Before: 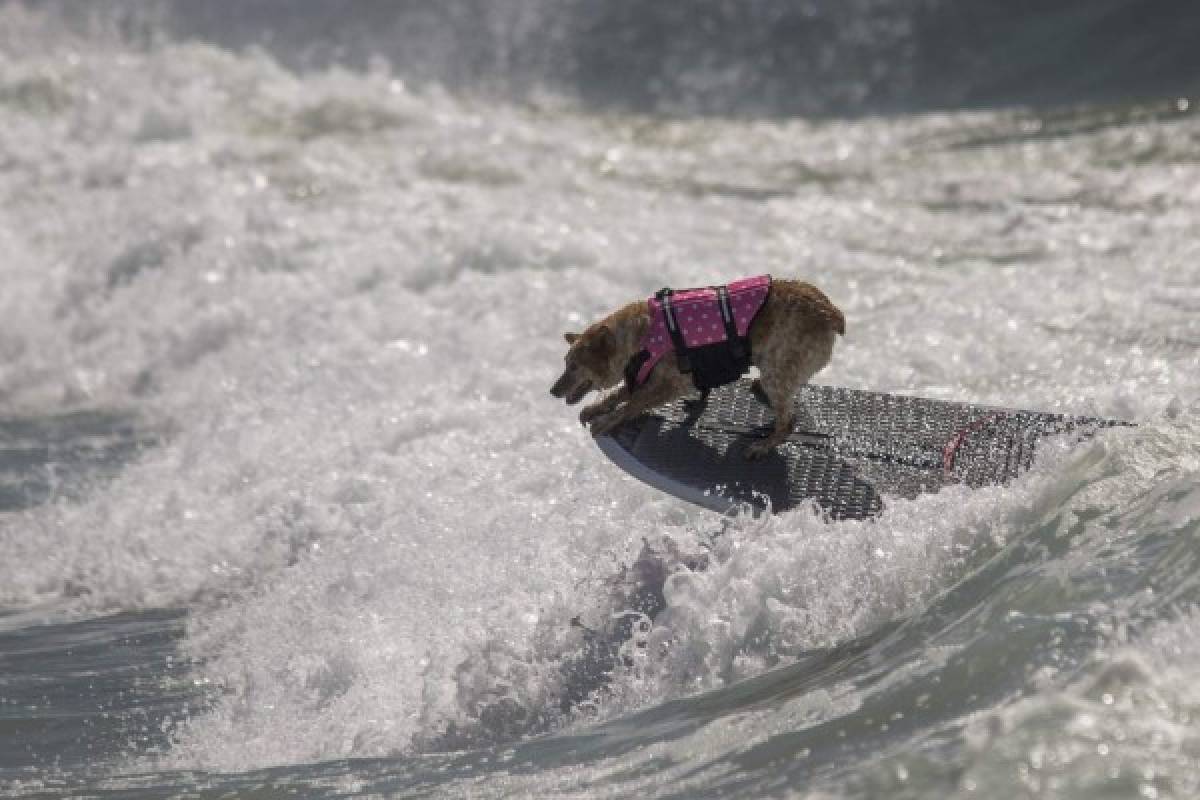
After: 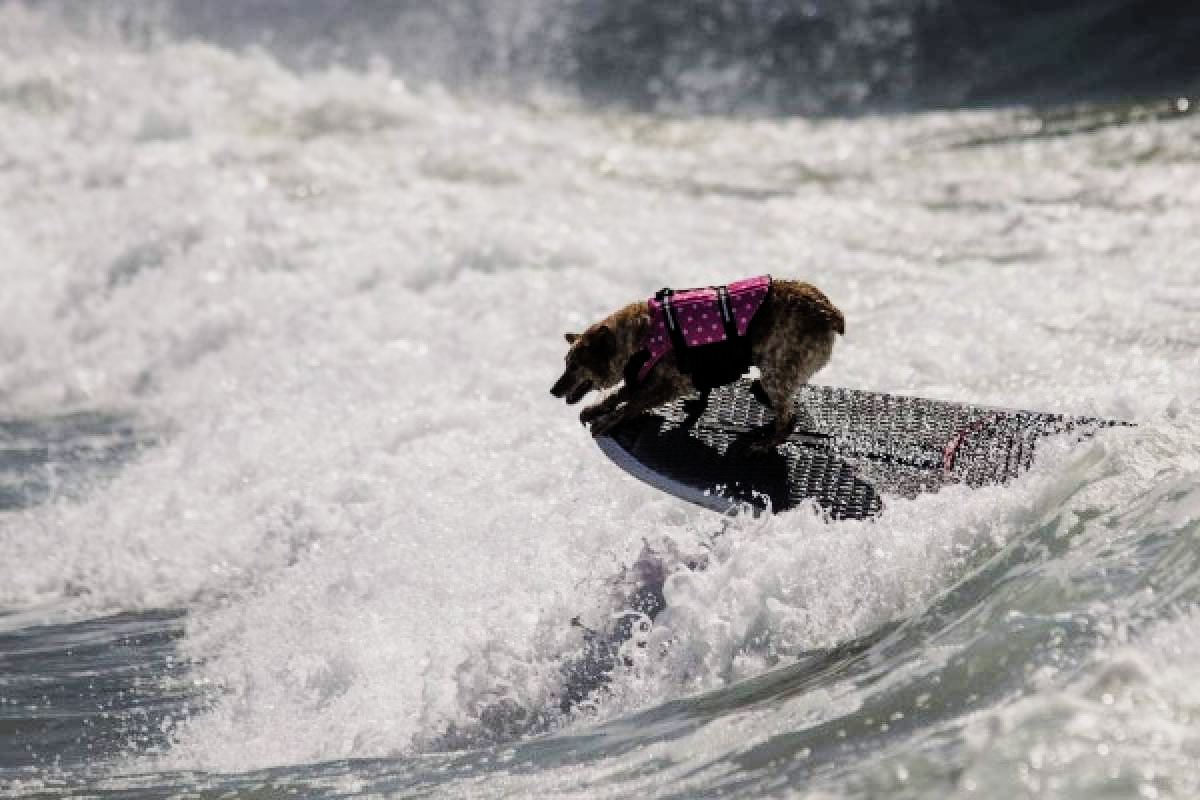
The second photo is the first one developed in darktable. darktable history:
tone curve: curves: ch0 [(0, 0) (0.136, 0.071) (0.346, 0.366) (0.489, 0.573) (0.66, 0.748) (0.858, 0.926) (1, 0.977)]; ch1 [(0, 0) (0.353, 0.344) (0.45, 0.46) (0.498, 0.498) (0.521, 0.512) (0.563, 0.559) (0.592, 0.605) (0.641, 0.673) (1, 1)]; ch2 [(0, 0) (0.333, 0.346) (0.375, 0.375) (0.424, 0.43) (0.476, 0.492) (0.502, 0.502) (0.524, 0.531) (0.579, 0.61) (0.612, 0.644) (0.641, 0.722) (1, 1)], preserve colors none
filmic rgb: black relative exposure -7.49 EV, white relative exposure 4.99 EV, hardness 3.3, contrast 1.297
